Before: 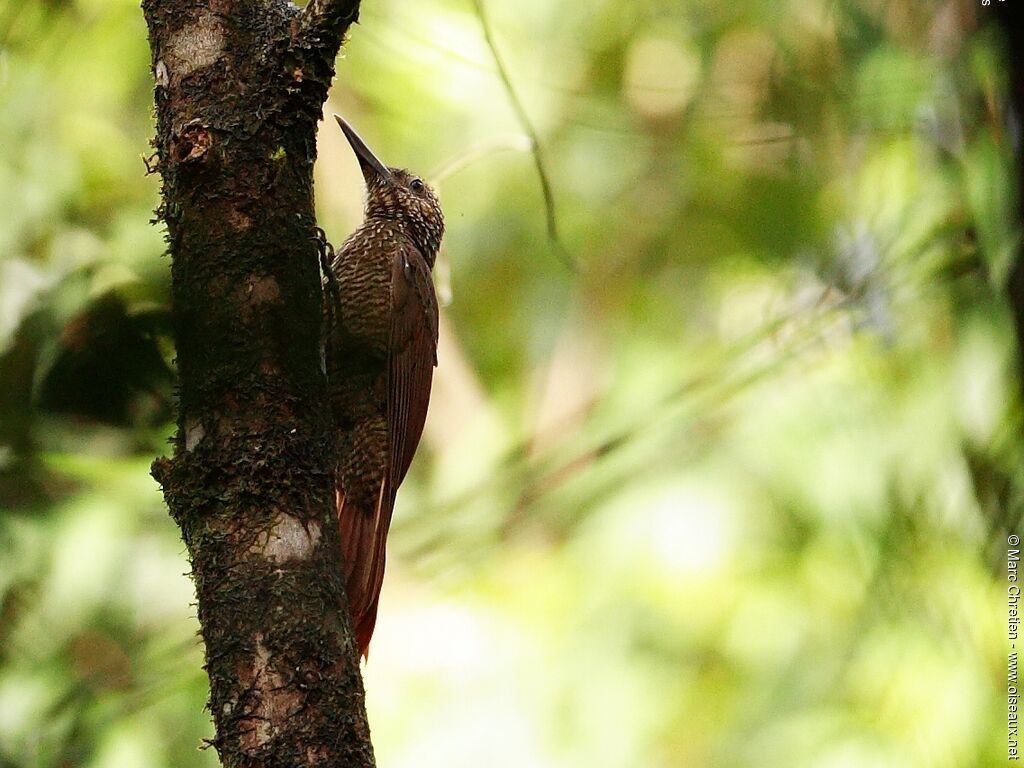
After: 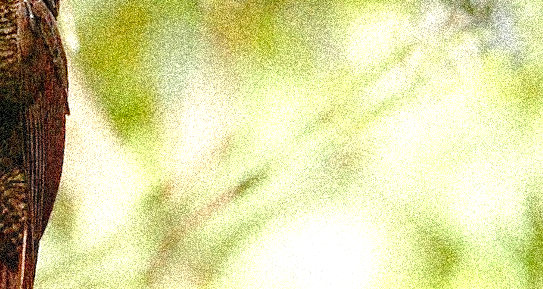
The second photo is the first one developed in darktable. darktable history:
exposure: exposure 0.669 EV, compensate highlight preservation false
grain: coarseness 3.75 ISO, strength 100%, mid-tones bias 0%
tone curve: curves: ch0 [(0, 0) (0.003, 0.011) (0.011, 0.012) (0.025, 0.013) (0.044, 0.023) (0.069, 0.04) (0.1, 0.06) (0.136, 0.094) (0.177, 0.145) (0.224, 0.213) (0.277, 0.301) (0.335, 0.389) (0.399, 0.473) (0.468, 0.554) (0.543, 0.627) (0.623, 0.694) (0.709, 0.763) (0.801, 0.83) (0.898, 0.906) (1, 1)], preserve colors none
crop: left 36.607%, top 34.735%, right 13.146%, bottom 30.611%
local contrast: on, module defaults
rotate and perspective: rotation -4.2°, shear 0.006, automatic cropping off
